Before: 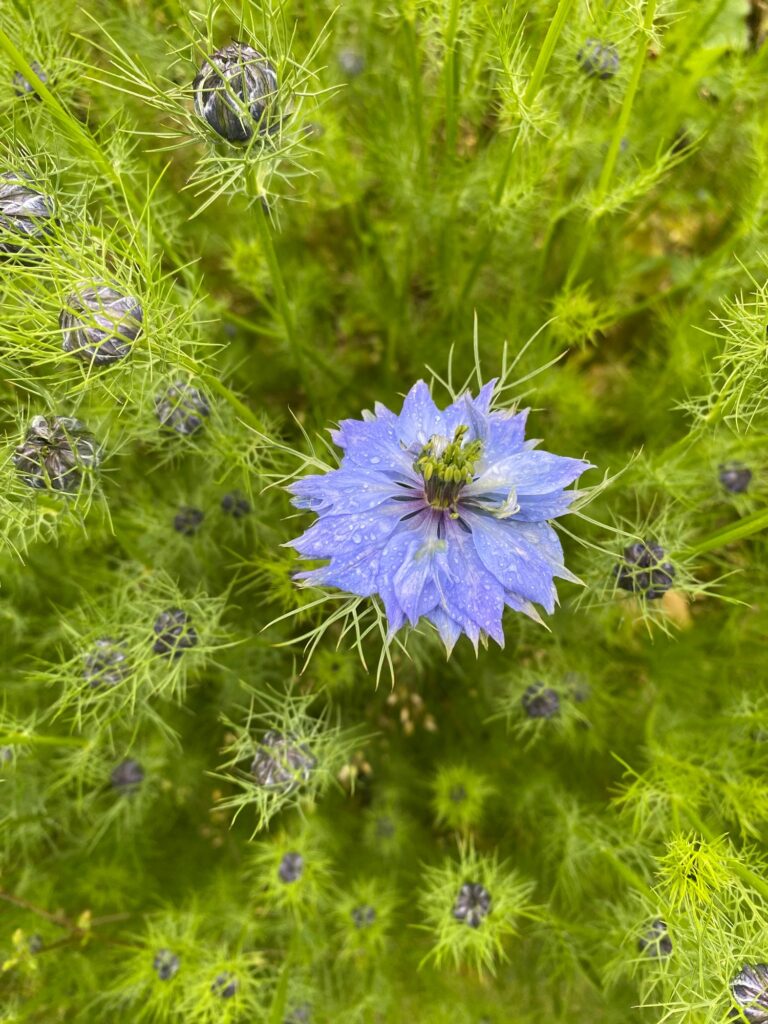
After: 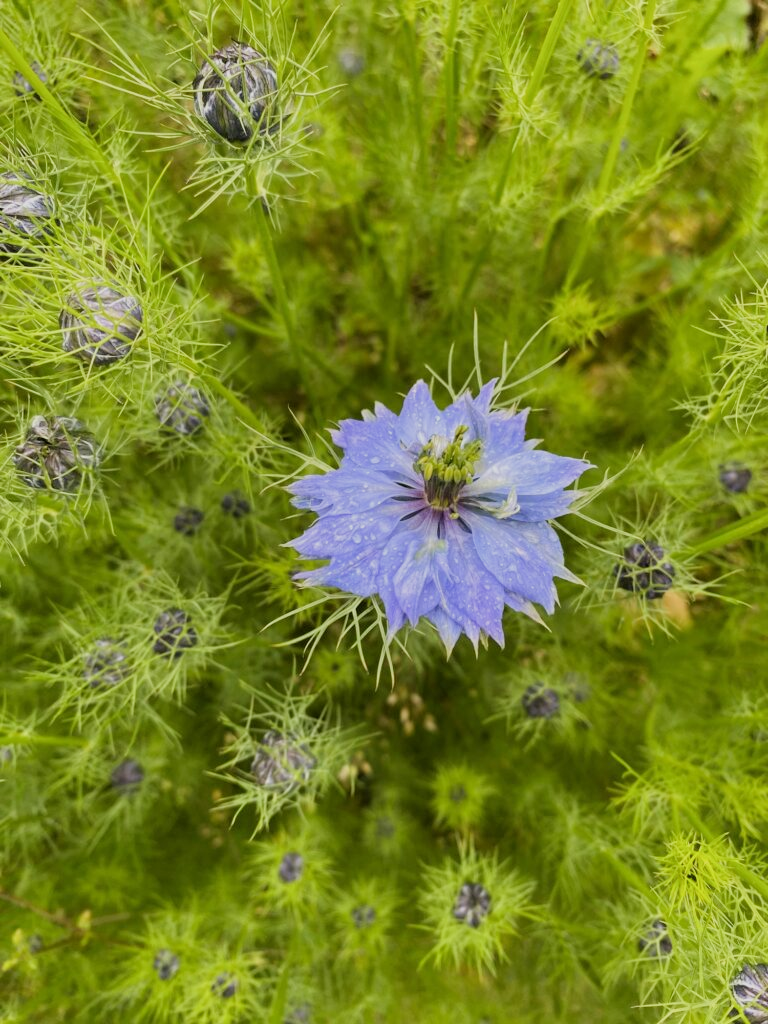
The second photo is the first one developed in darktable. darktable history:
tone equalizer: luminance estimator HSV value / RGB max
filmic rgb: black relative exposure -7.98 EV, white relative exposure 3.94 EV, hardness 4.27
